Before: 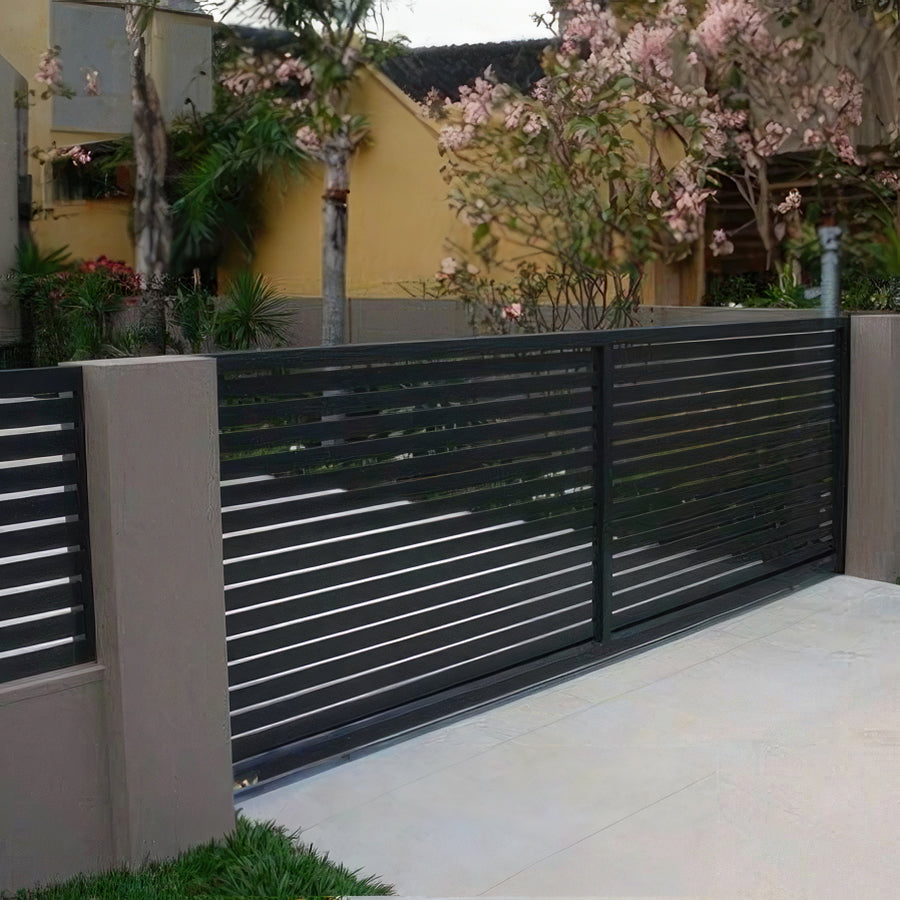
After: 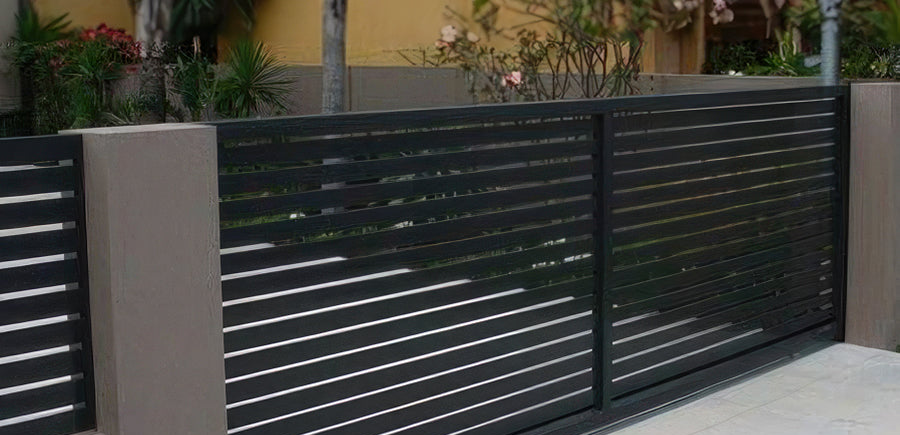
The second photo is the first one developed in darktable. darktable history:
crop and rotate: top 25.839%, bottom 25.797%
